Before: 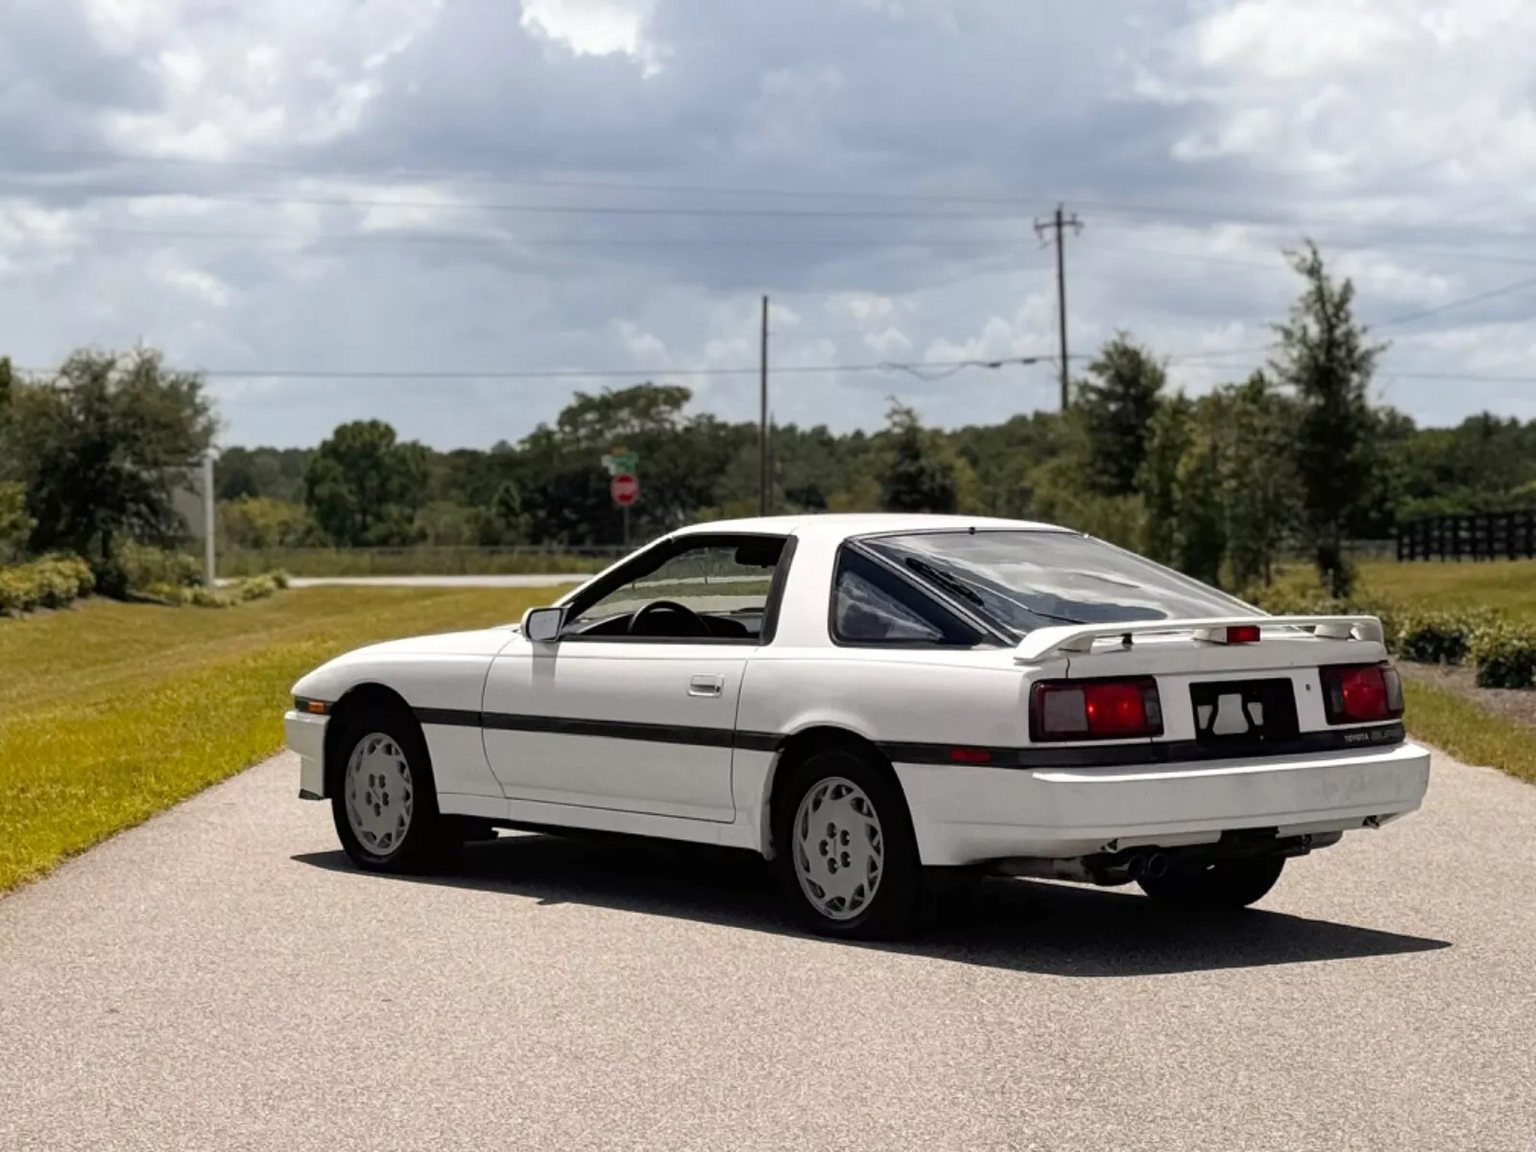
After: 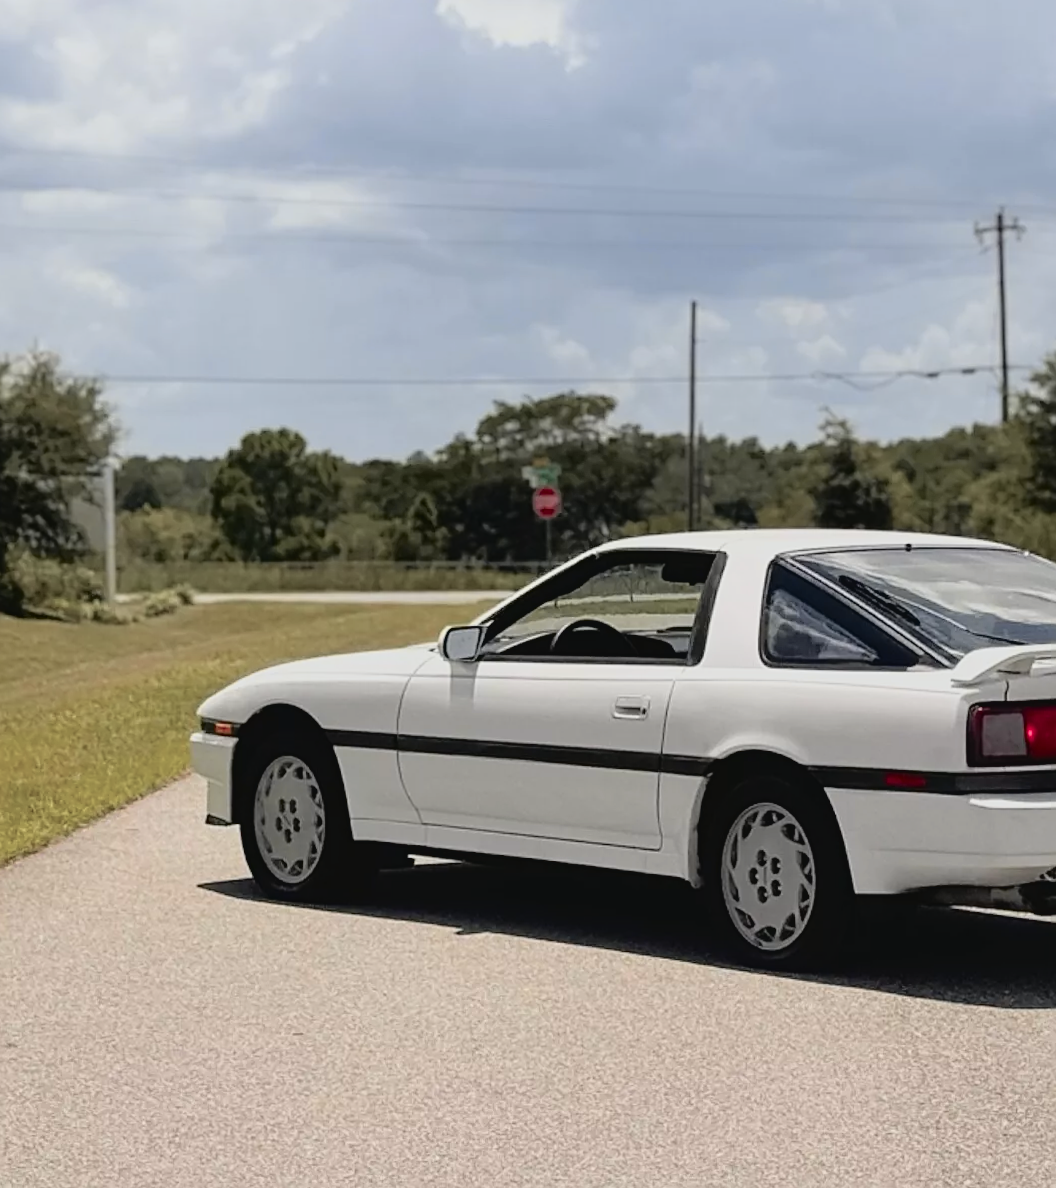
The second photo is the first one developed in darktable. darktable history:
crop and rotate: left 6.617%, right 26.717%
sharpen: on, module defaults
exposure: compensate exposure bias true, compensate highlight preservation false
contrast brightness saturation: contrast -0.1, brightness 0.05, saturation 0.08
tone curve: curves: ch0 [(0, 0.009) (0.105, 0.054) (0.195, 0.132) (0.289, 0.278) (0.384, 0.391) (0.513, 0.53) (0.66, 0.667) (0.895, 0.863) (1, 0.919)]; ch1 [(0, 0) (0.161, 0.092) (0.35, 0.33) (0.403, 0.395) (0.456, 0.469) (0.502, 0.499) (0.519, 0.514) (0.576, 0.584) (0.642, 0.658) (0.701, 0.742) (1, 0.942)]; ch2 [(0, 0) (0.371, 0.362) (0.437, 0.437) (0.501, 0.5) (0.53, 0.528) (0.569, 0.564) (0.619, 0.58) (0.883, 0.752) (1, 0.929)], color space Lab, independent channels, preserve colors none
rotate and perspective: rotation 0.174°, lens shift (vertical) 0.013, lens shift (horizontal) 0.019, shear 0.001, automatic cropping original format, crop left 0.007, crop right 0.991, crop top 0.016, crop bottom 0.997
